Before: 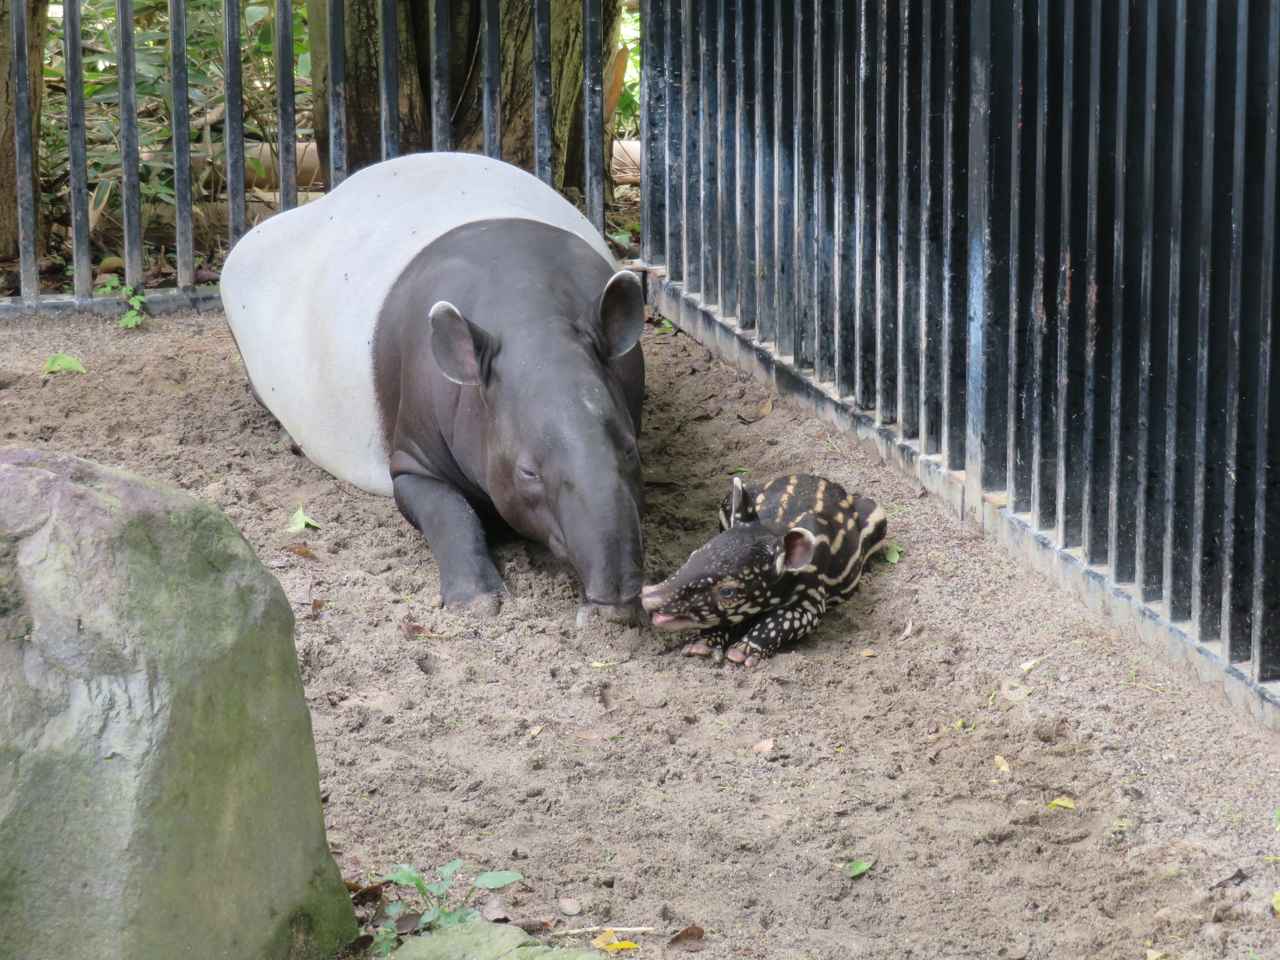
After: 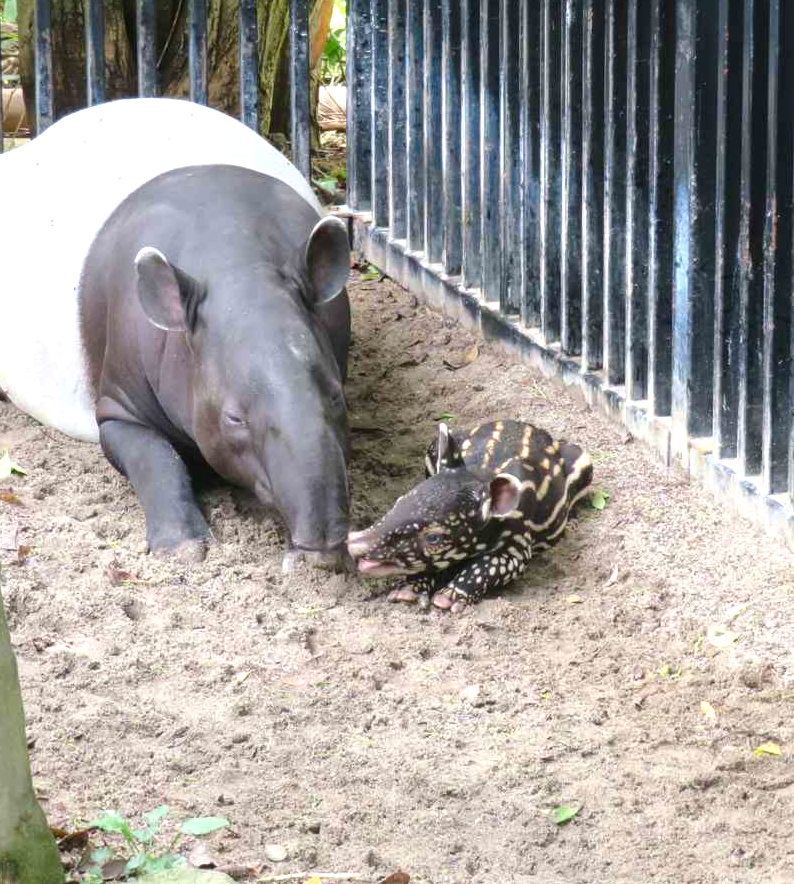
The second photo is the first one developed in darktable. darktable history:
exposure: black level correction 0, exposure 0.696 EV, compensate exposure bias true, compensate highlight preservation false
crop and rotate: left 22.993%, top 5.628%, right 14.914%, bottom 2.279%
color balance rgb: shadows lift › hue 85.65°, perceptual saturation grading › global saturation 1.019%, perceptual saturation grading › highlights -3.034%, perceptual saturation grading › mid-tones 4.287%, perceptual saturation grading › shadows 8.757%, global vibrance 16.407%, saturation formula JzAzBz (2021)
